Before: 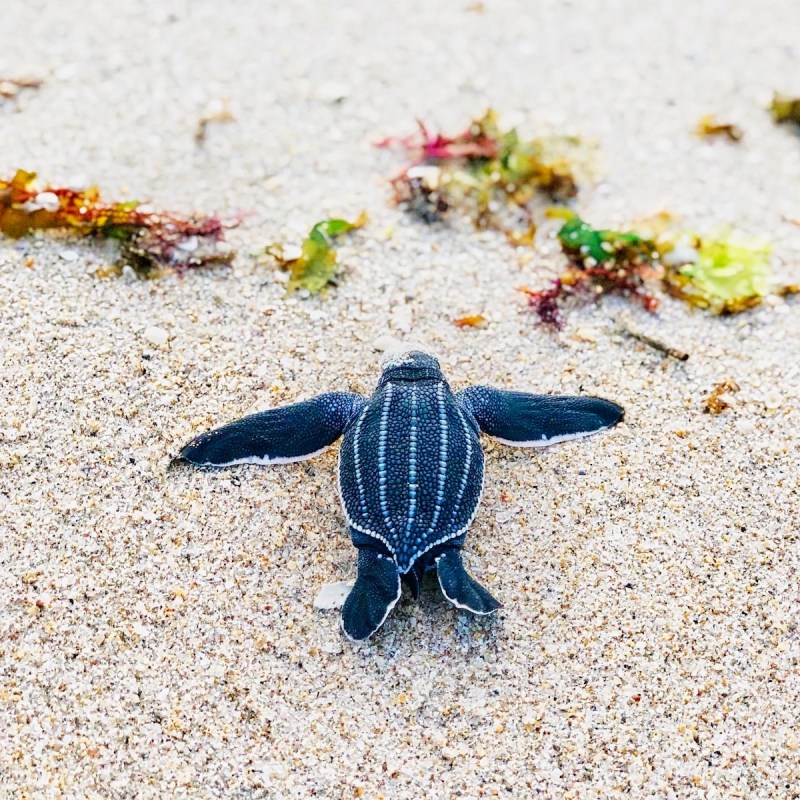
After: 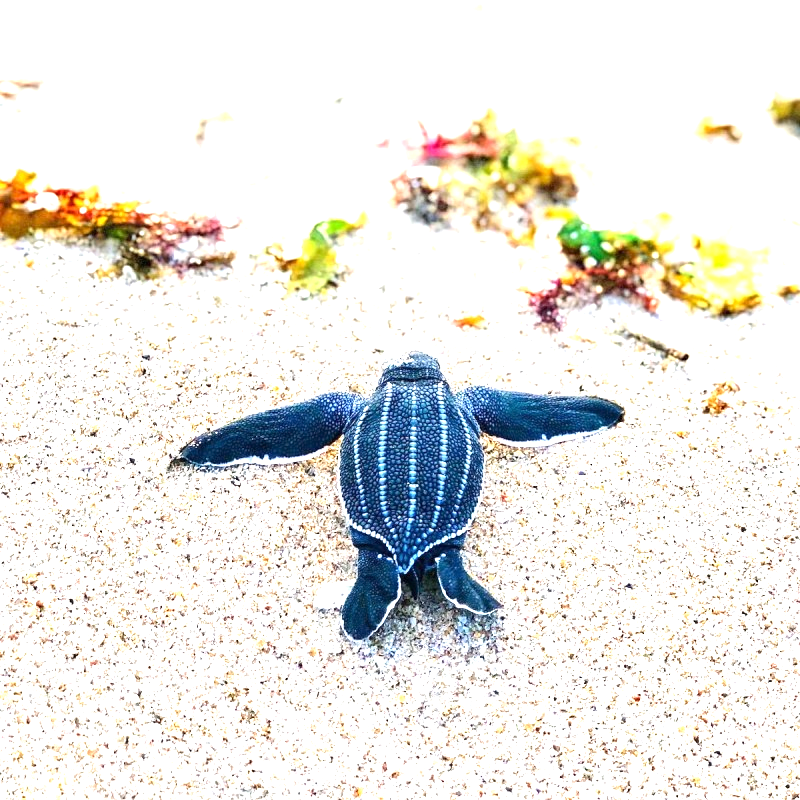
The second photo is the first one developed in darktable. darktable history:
exposure: exposure 1.074 EV, compensate highlight preservation false
